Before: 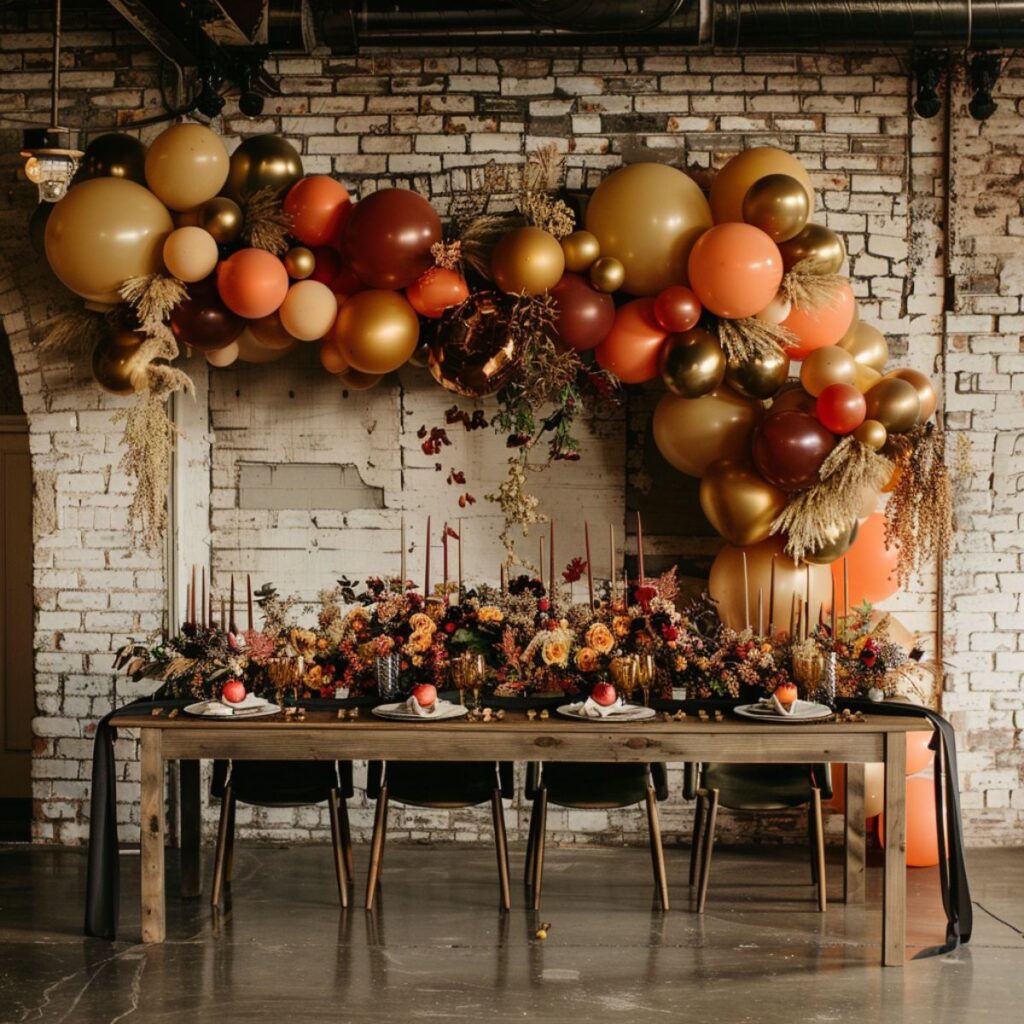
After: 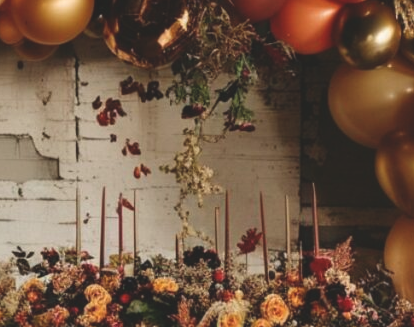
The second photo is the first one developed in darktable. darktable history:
crop: left 31.751%, top 32.172%, right 27.8%, bottom 35.83%
exposure: black level correction -0.015, compensate highlight preservation false
